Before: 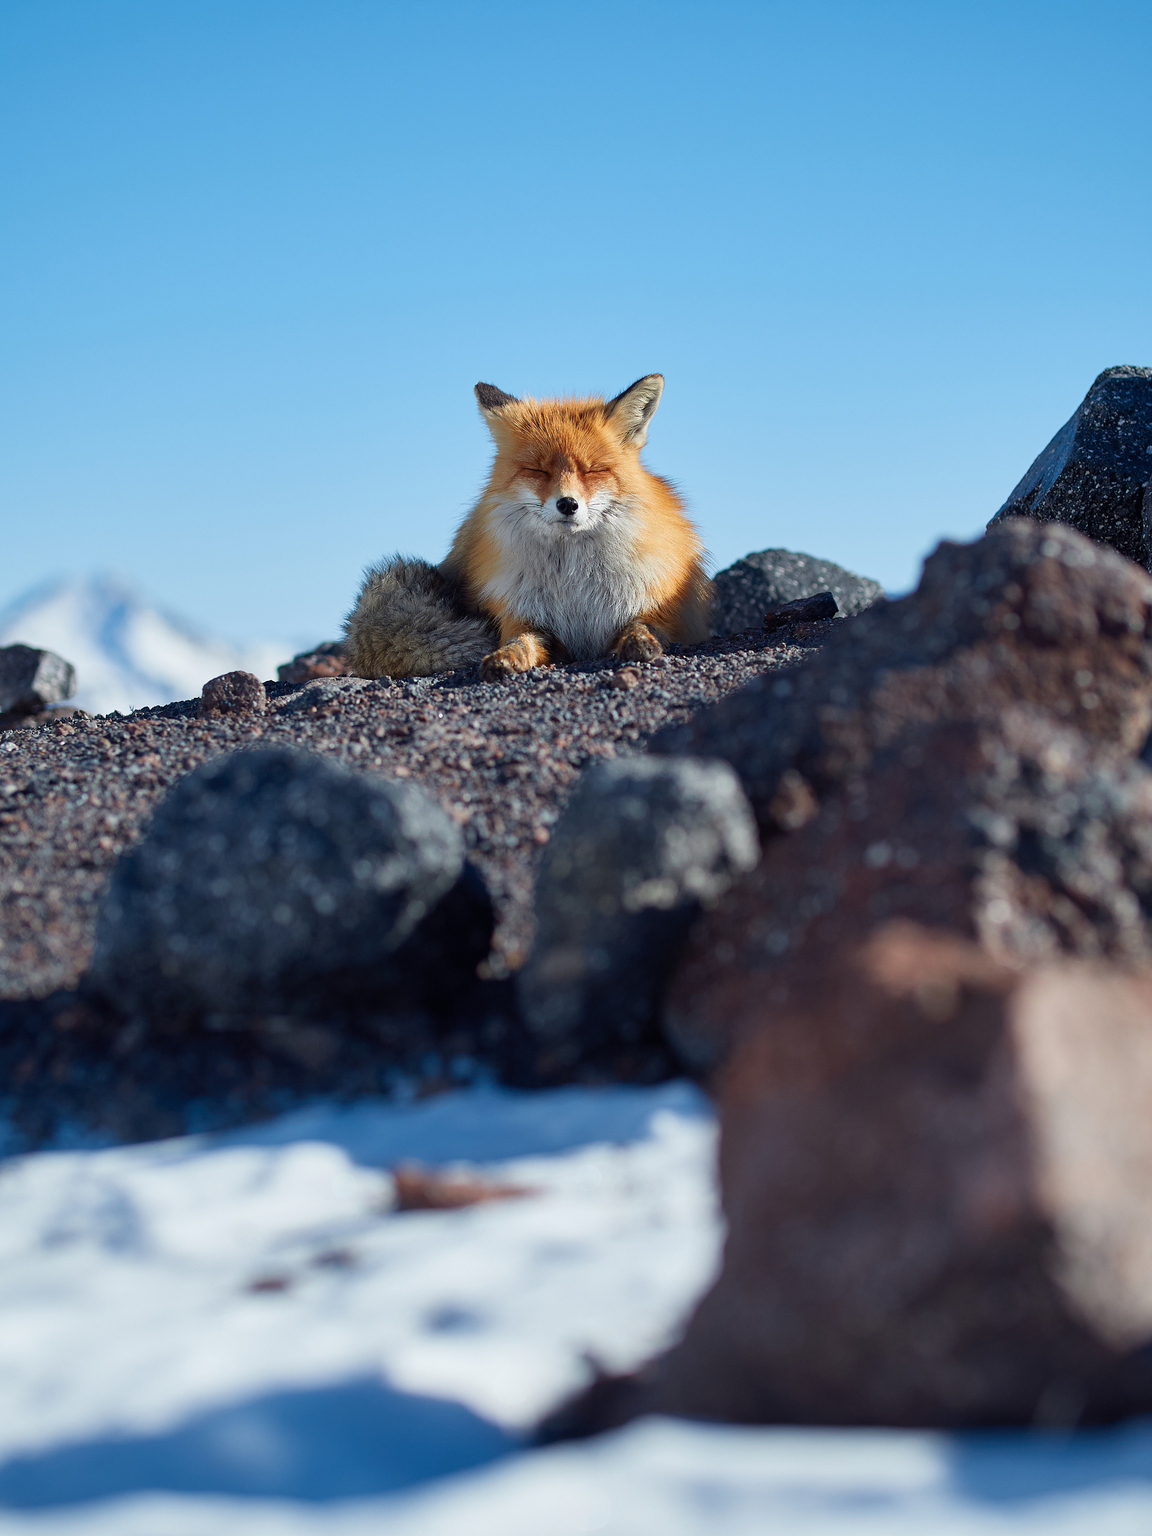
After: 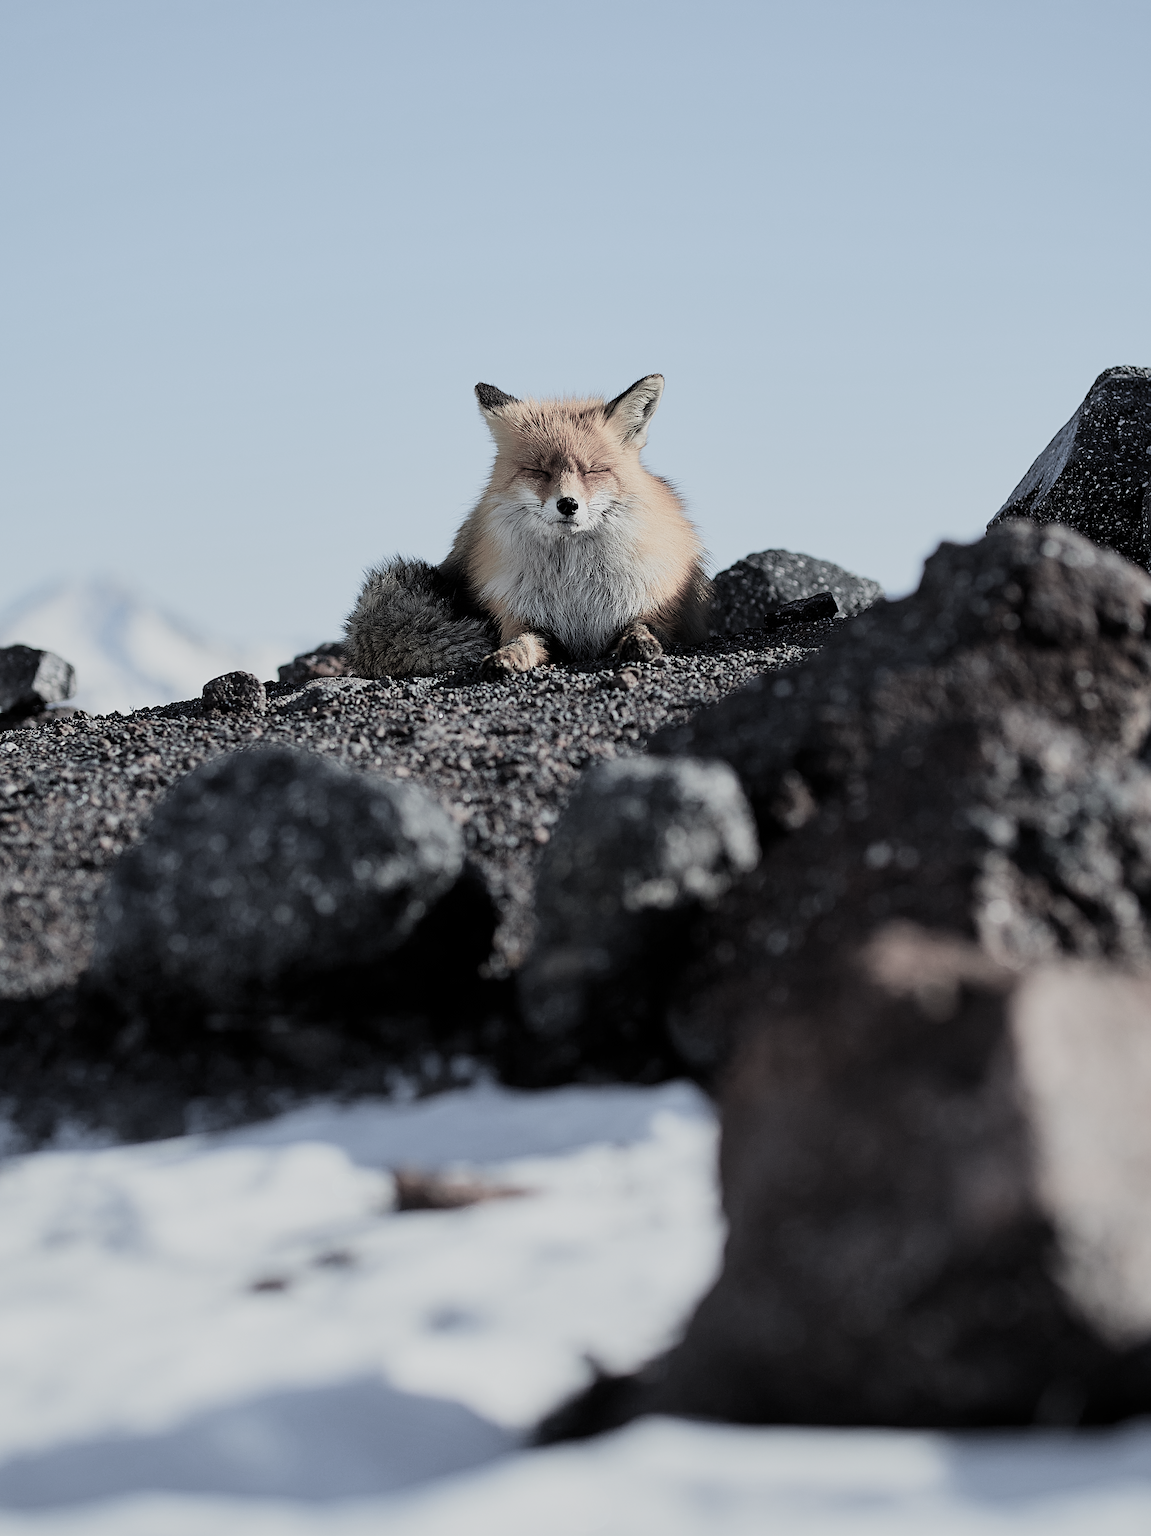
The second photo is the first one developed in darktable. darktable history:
sharpen: on, module defaults
filmic rgb: black relative exposure -5.04 EV, white relative exposure 3.97 EV, threshold 2.94 EV, hardness 2.89, contrast 1.301, highlights saturation mix -29.86%, color science v5 (2021), contrast in shadows safe, contrast in highlights safe, enable highlight reconstruction true
